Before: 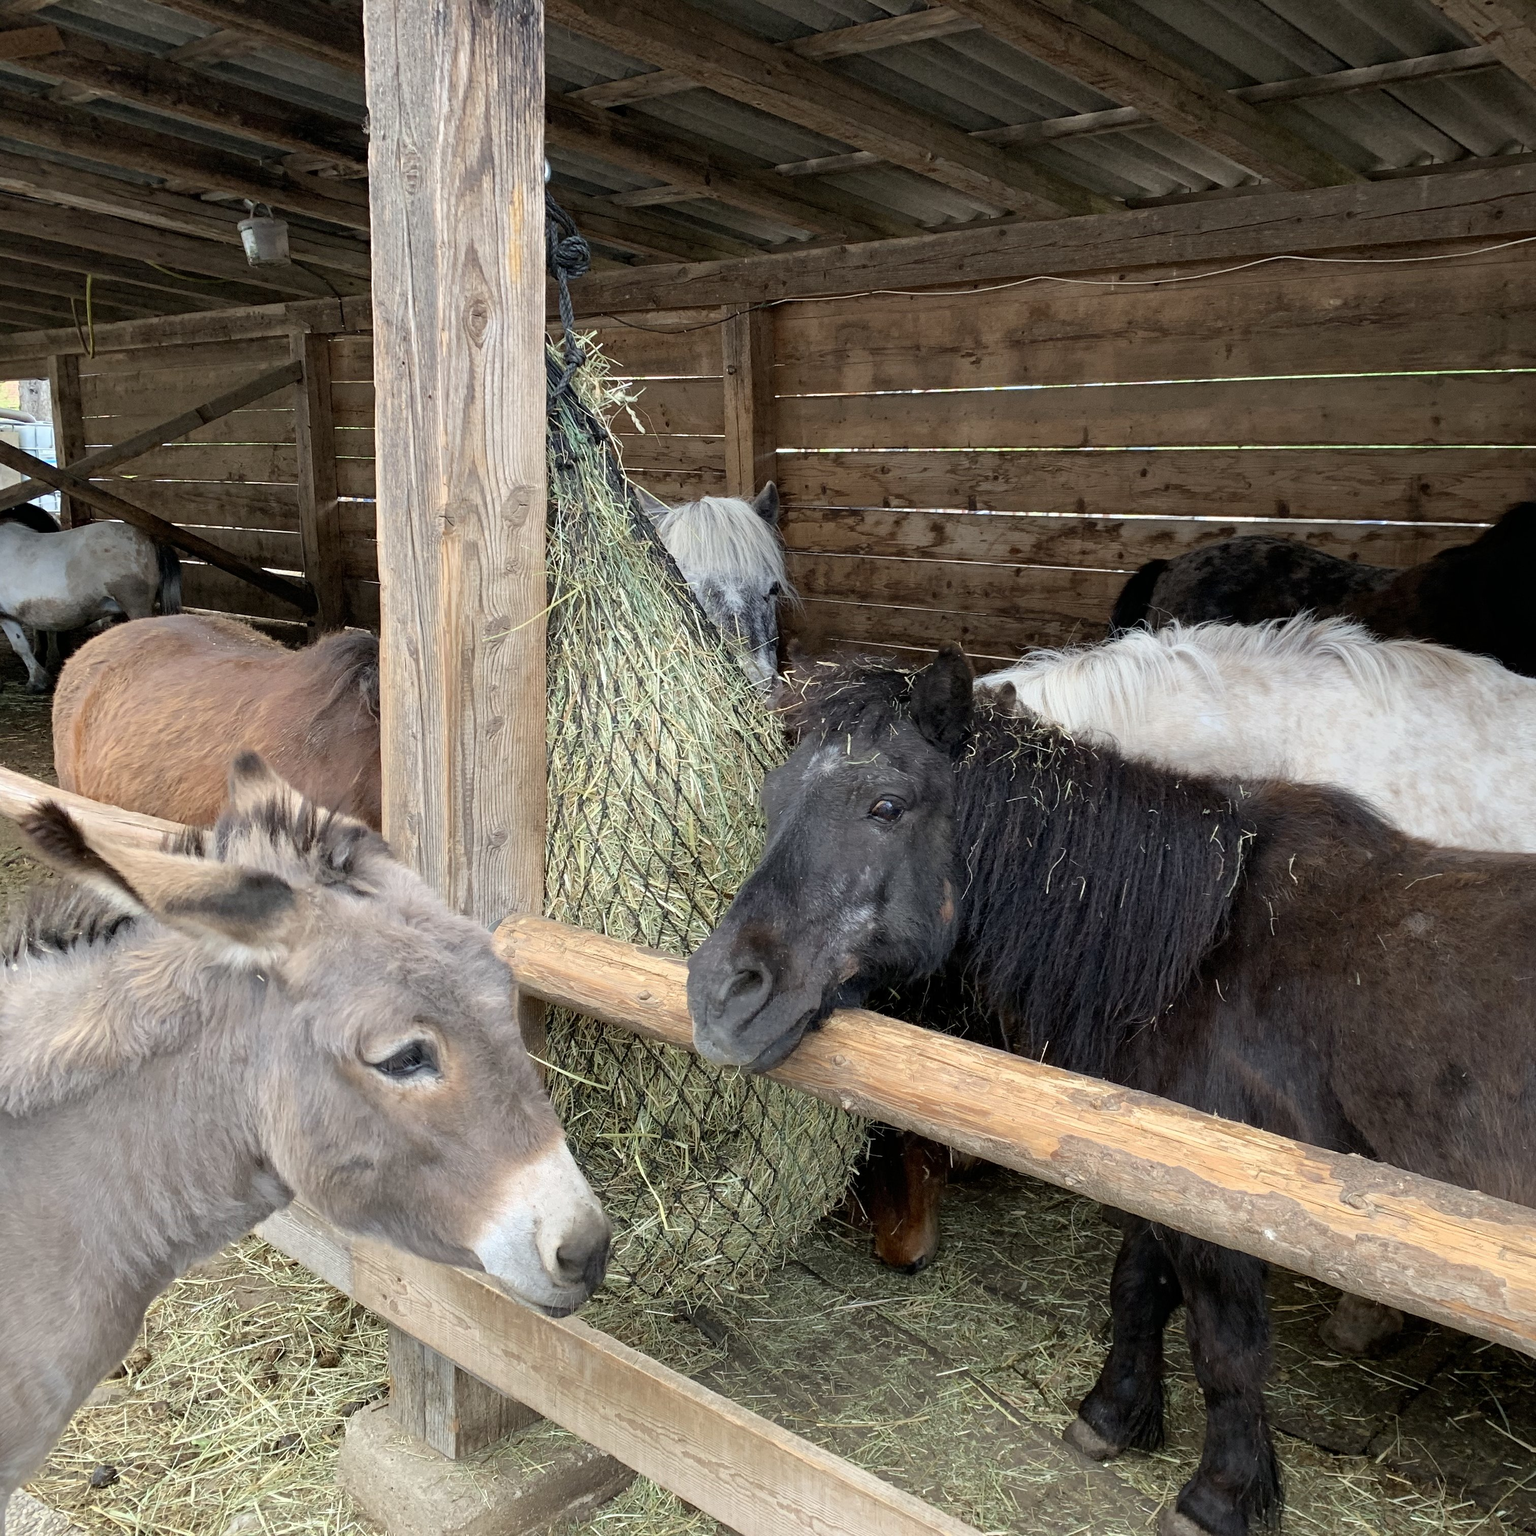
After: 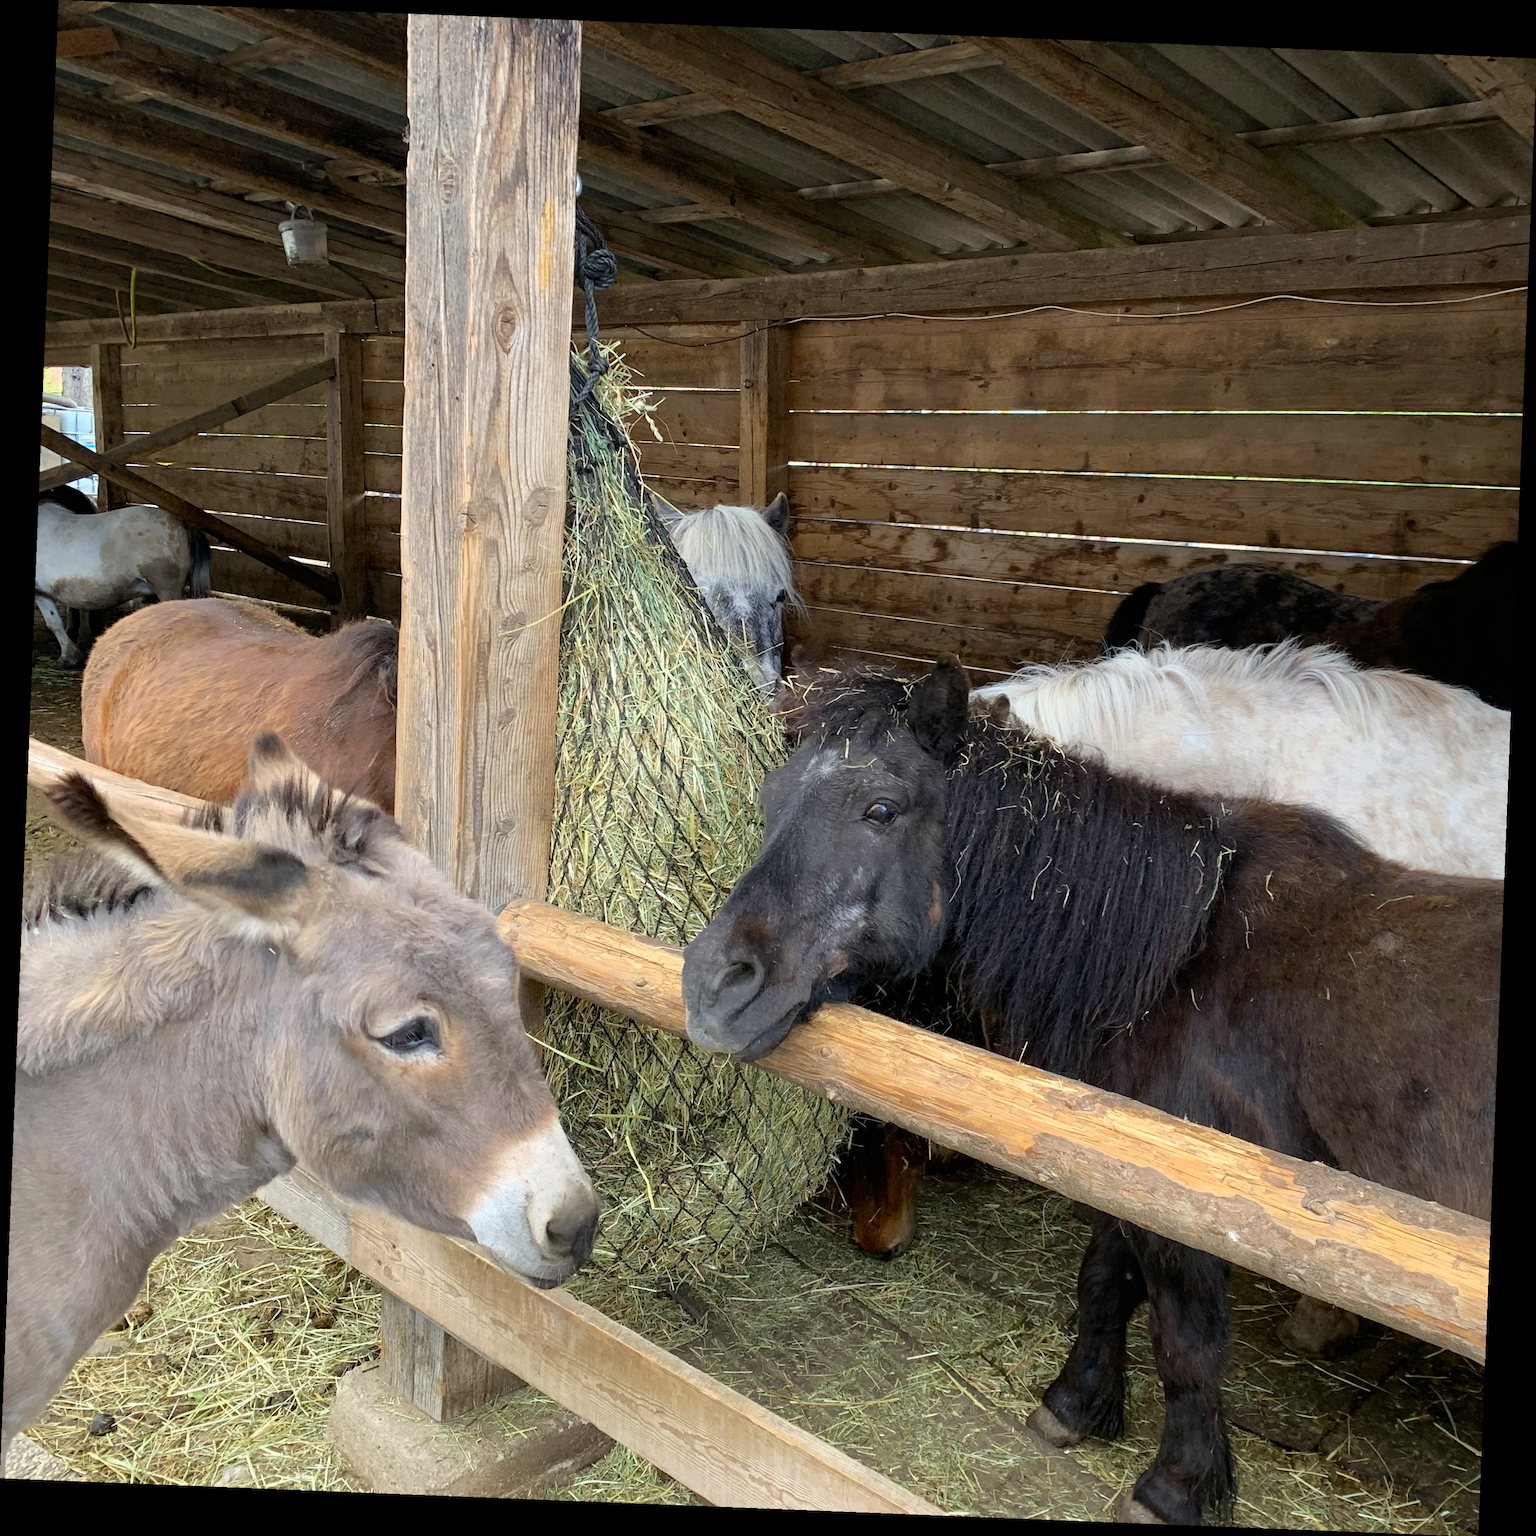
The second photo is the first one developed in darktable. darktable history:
color balance rgb: perceptual saturation grading › global saturation 25%, global vibrance 20%
rotate and perspective: rotation 2.27°, automatic cropping off
